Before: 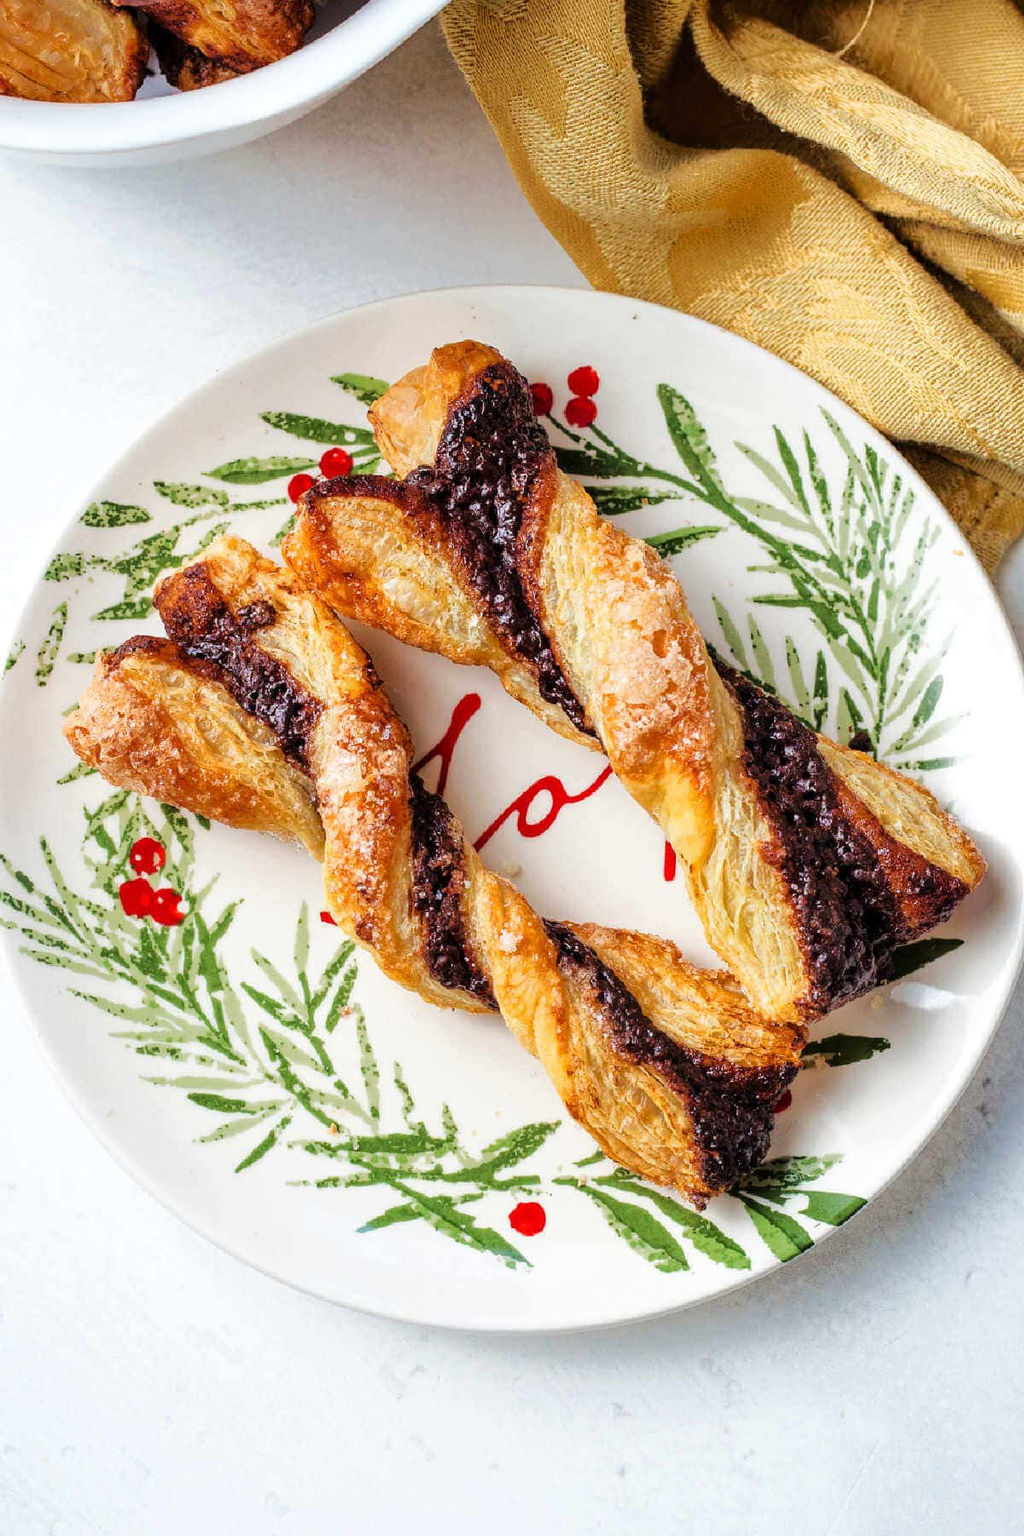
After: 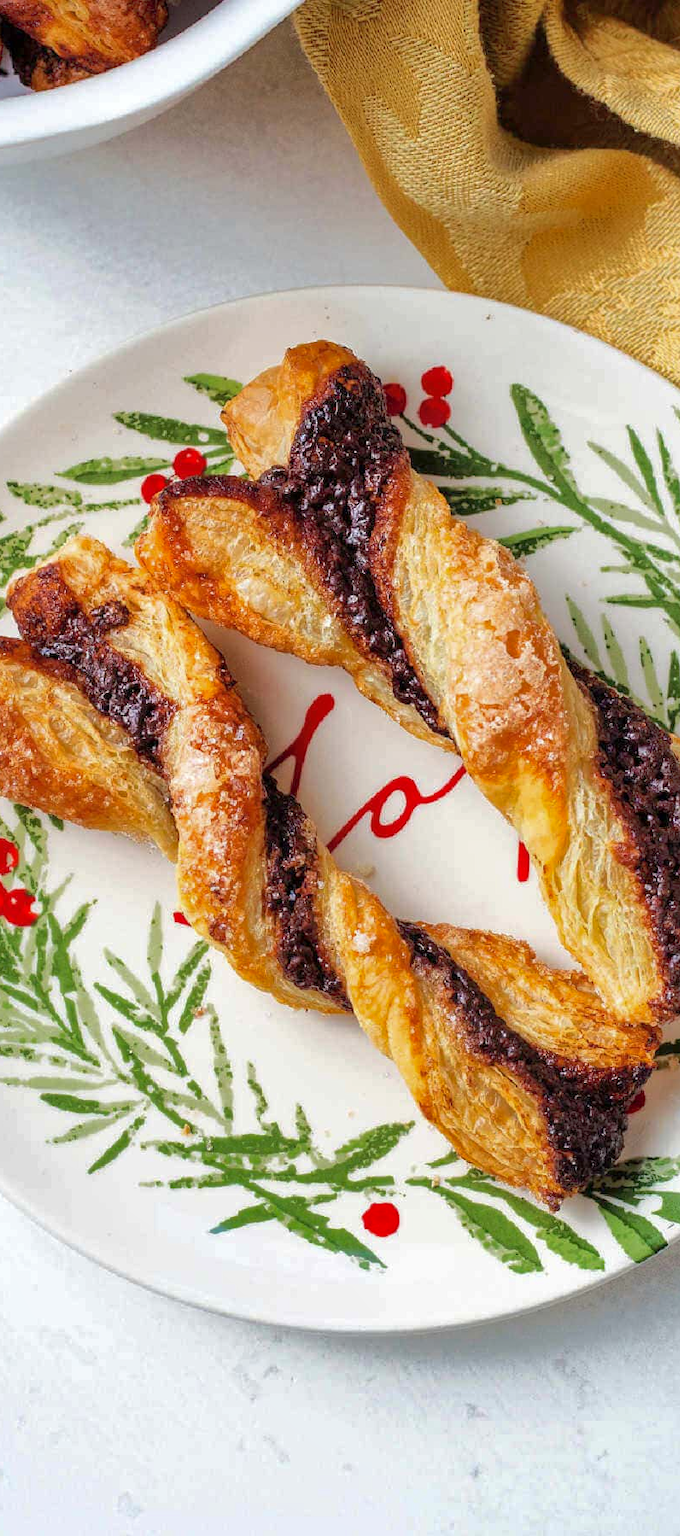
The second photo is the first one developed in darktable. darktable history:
shadows and highlights: on, module defaults
crop and rotate: left 14.336%, right 19.168%
